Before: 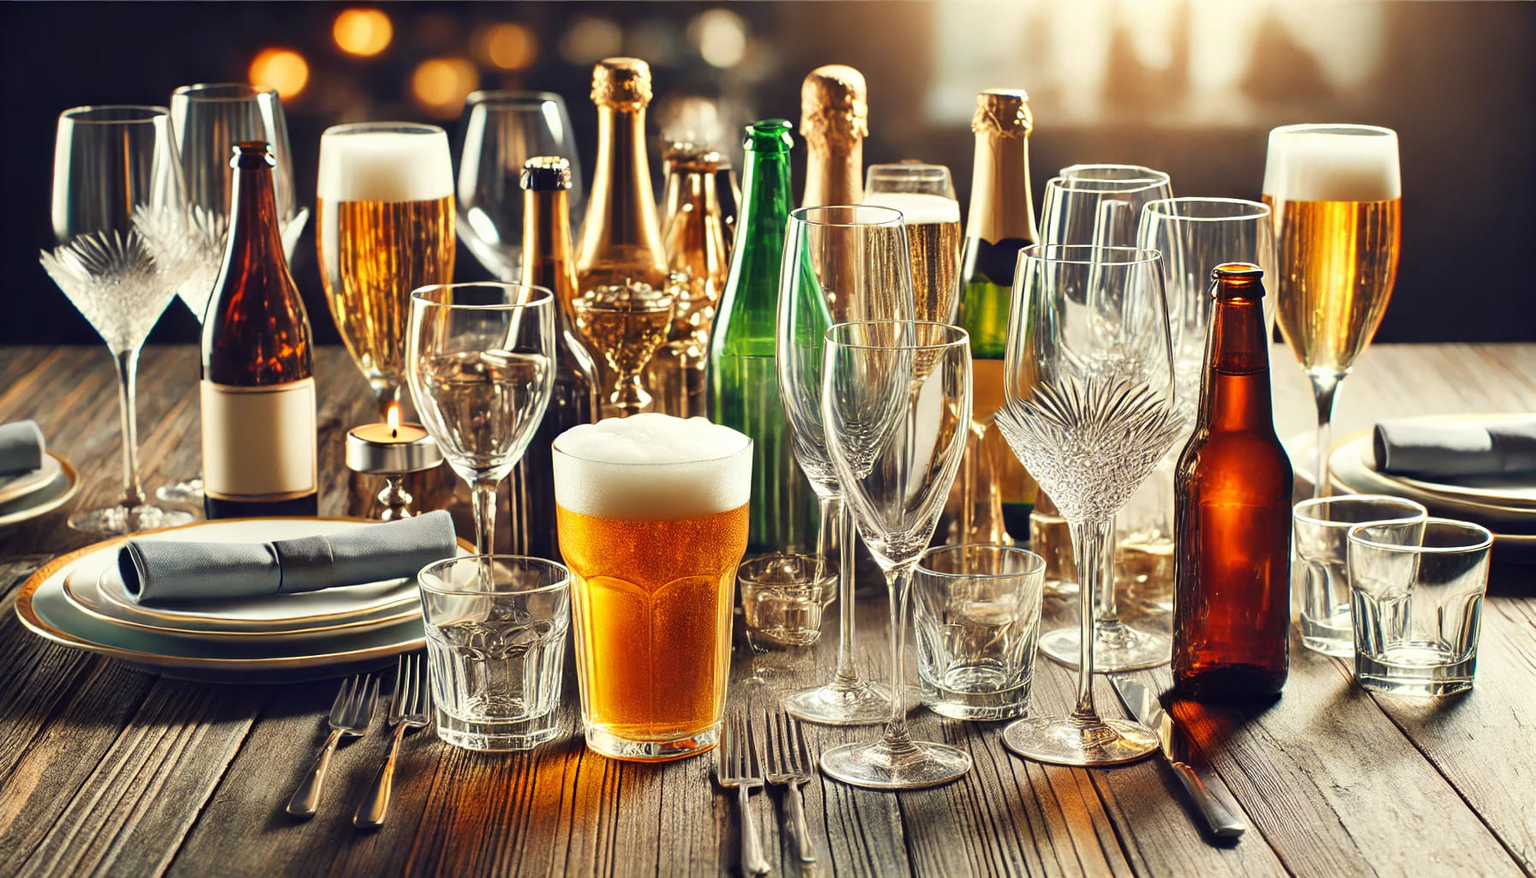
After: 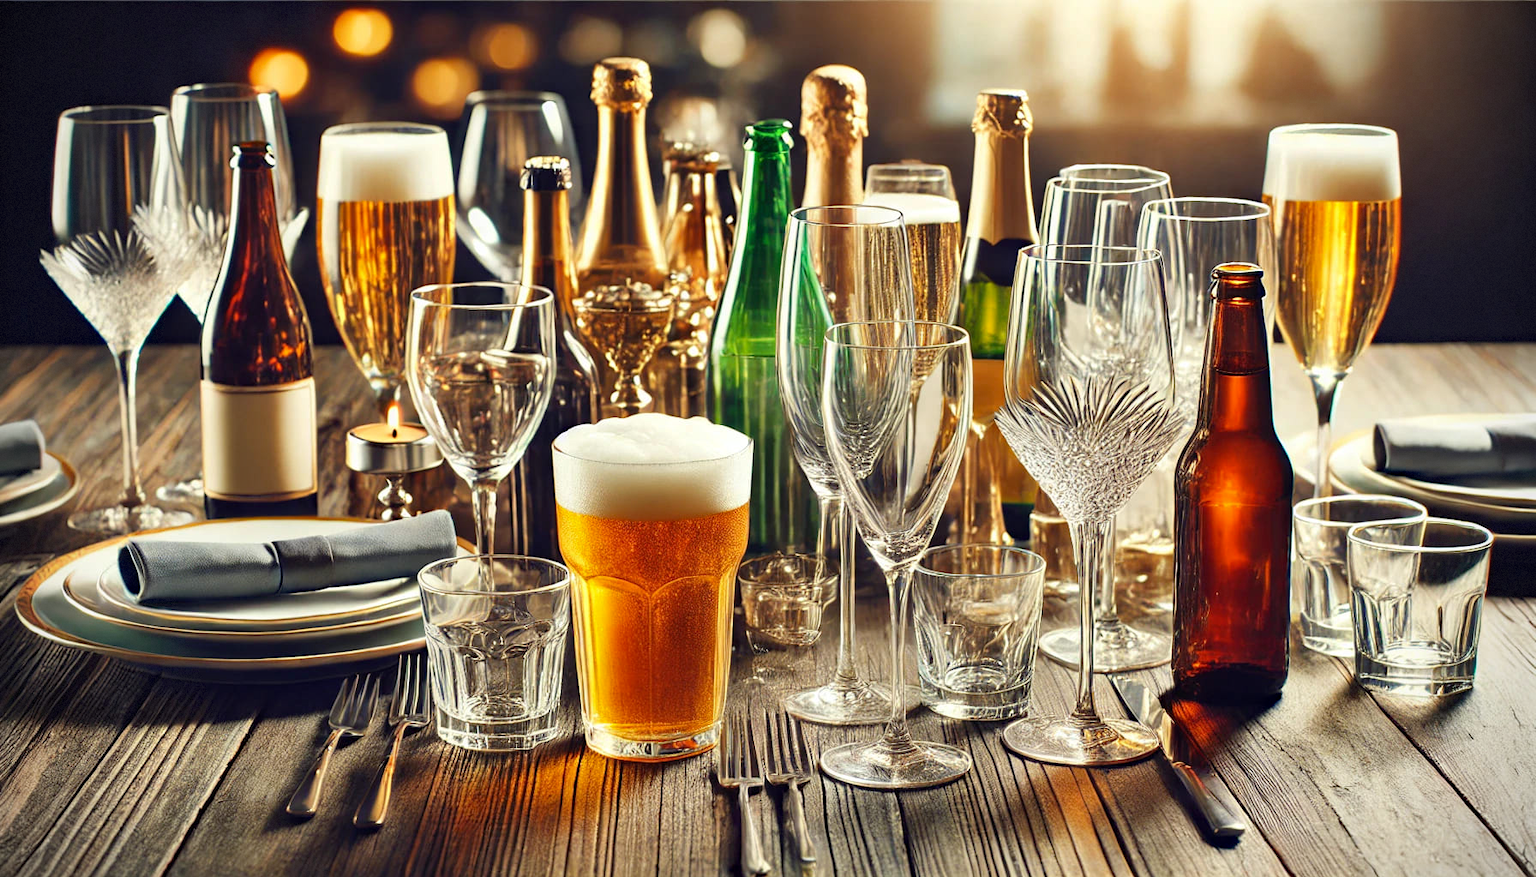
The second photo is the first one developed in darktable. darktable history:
haze removal: compatibility mode true, adaptive false
vignetting: dithering 8-bit output, unbound false
